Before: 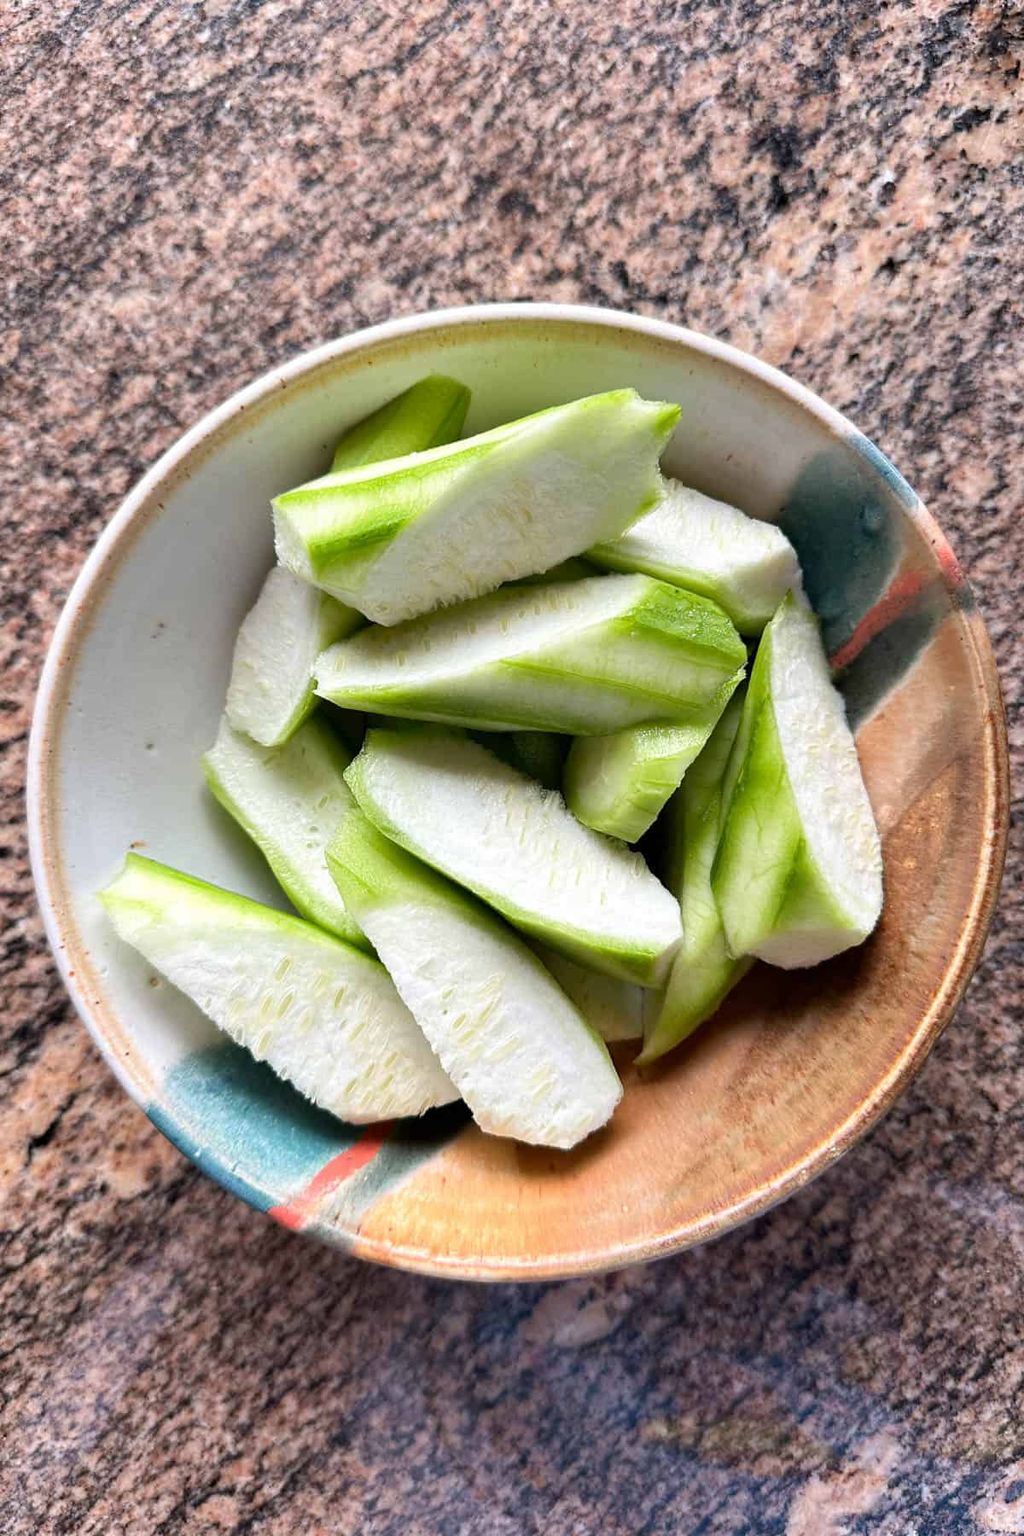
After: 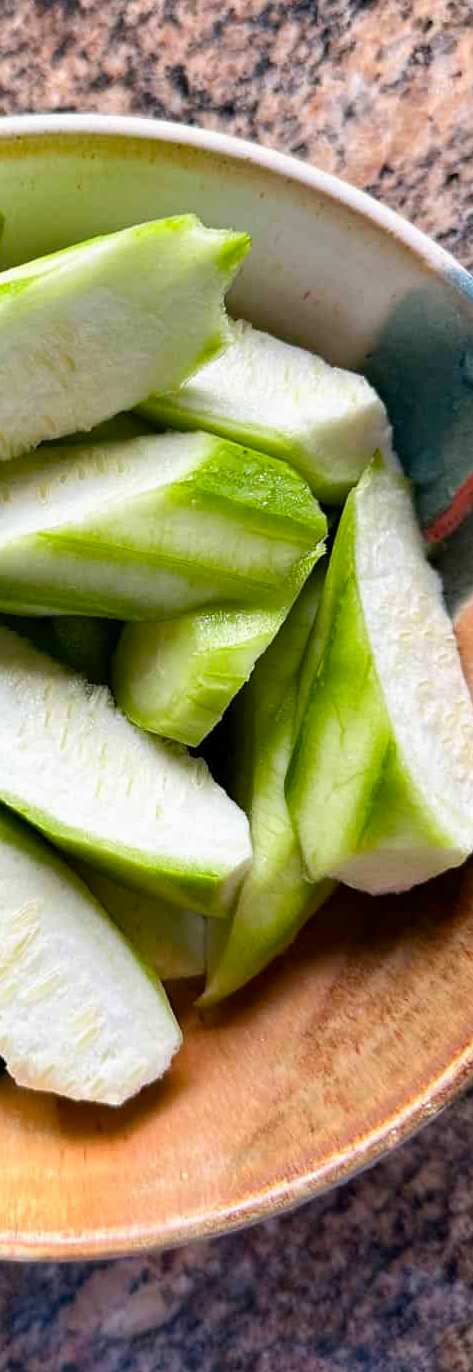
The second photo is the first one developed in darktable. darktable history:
color balance rgb: linear chroma grading › shadows -8%, linear chroma grading › global chroma 10%, perceptual saturation grading › global saturation 2%, perceptual saturation grading › highlights -2%, perceptual saturation grading › mid-tones 4%, perceptual saturation grading › shadows 8%, perceptual brilliance grading › global brilliance 2%, perceptual brilliance grading › highlights -4%, global vibrance 16%, saturation formula JzAzBz (2021)
crop: left 45.721%, top 13.393%, right 14.118%, bottom 10.01%
